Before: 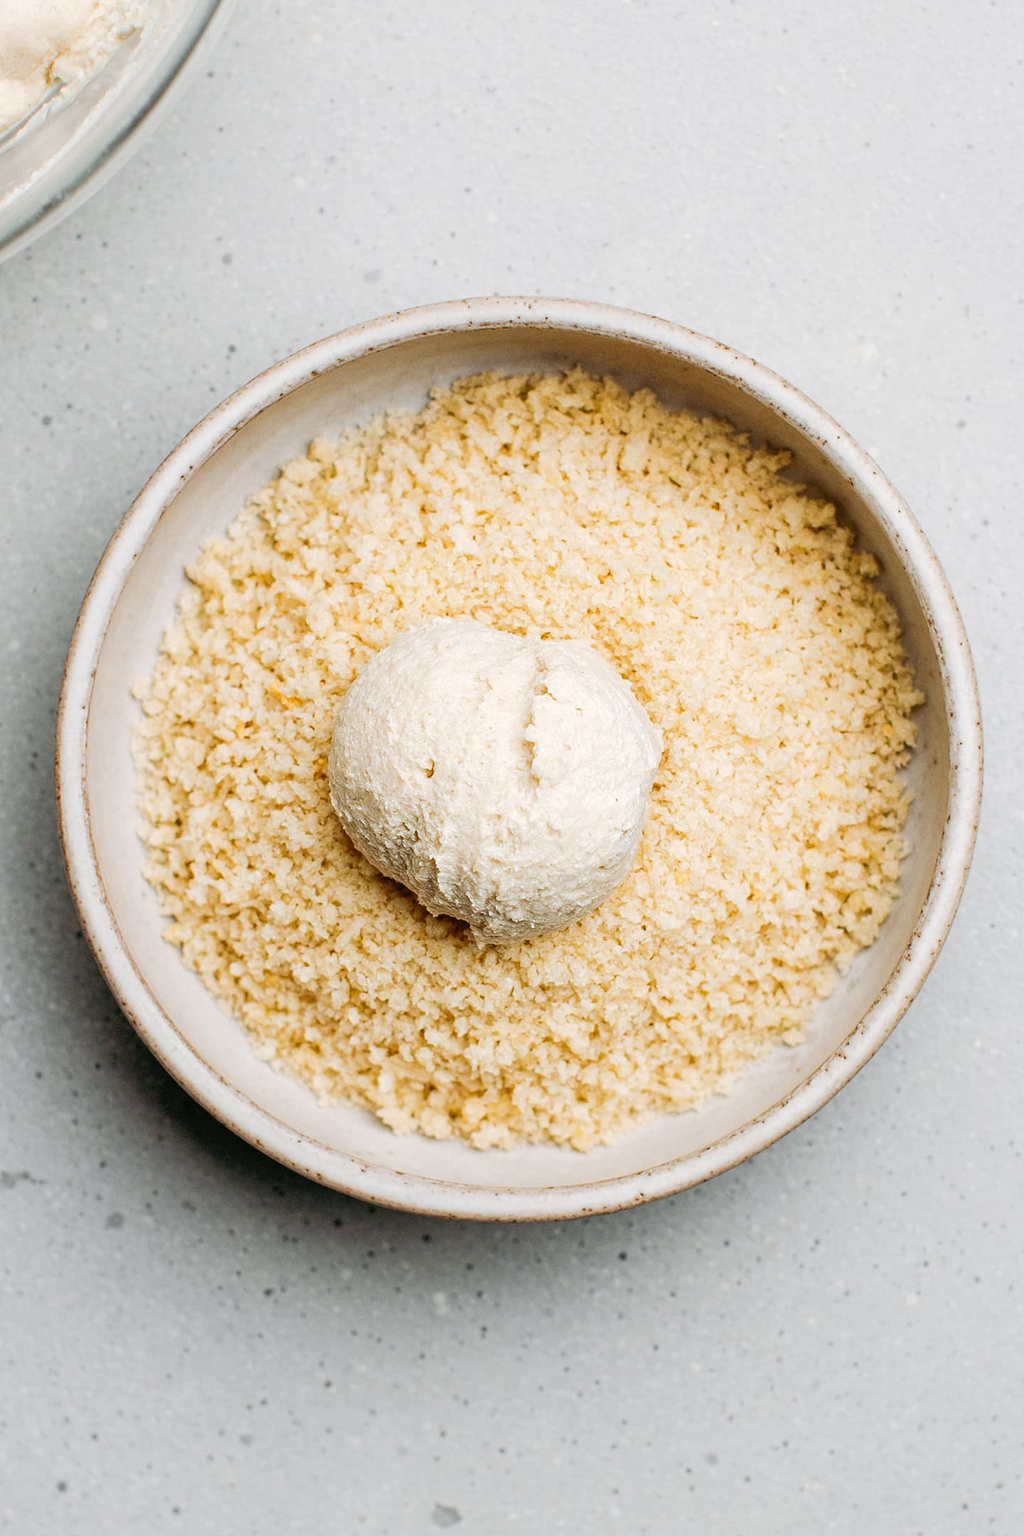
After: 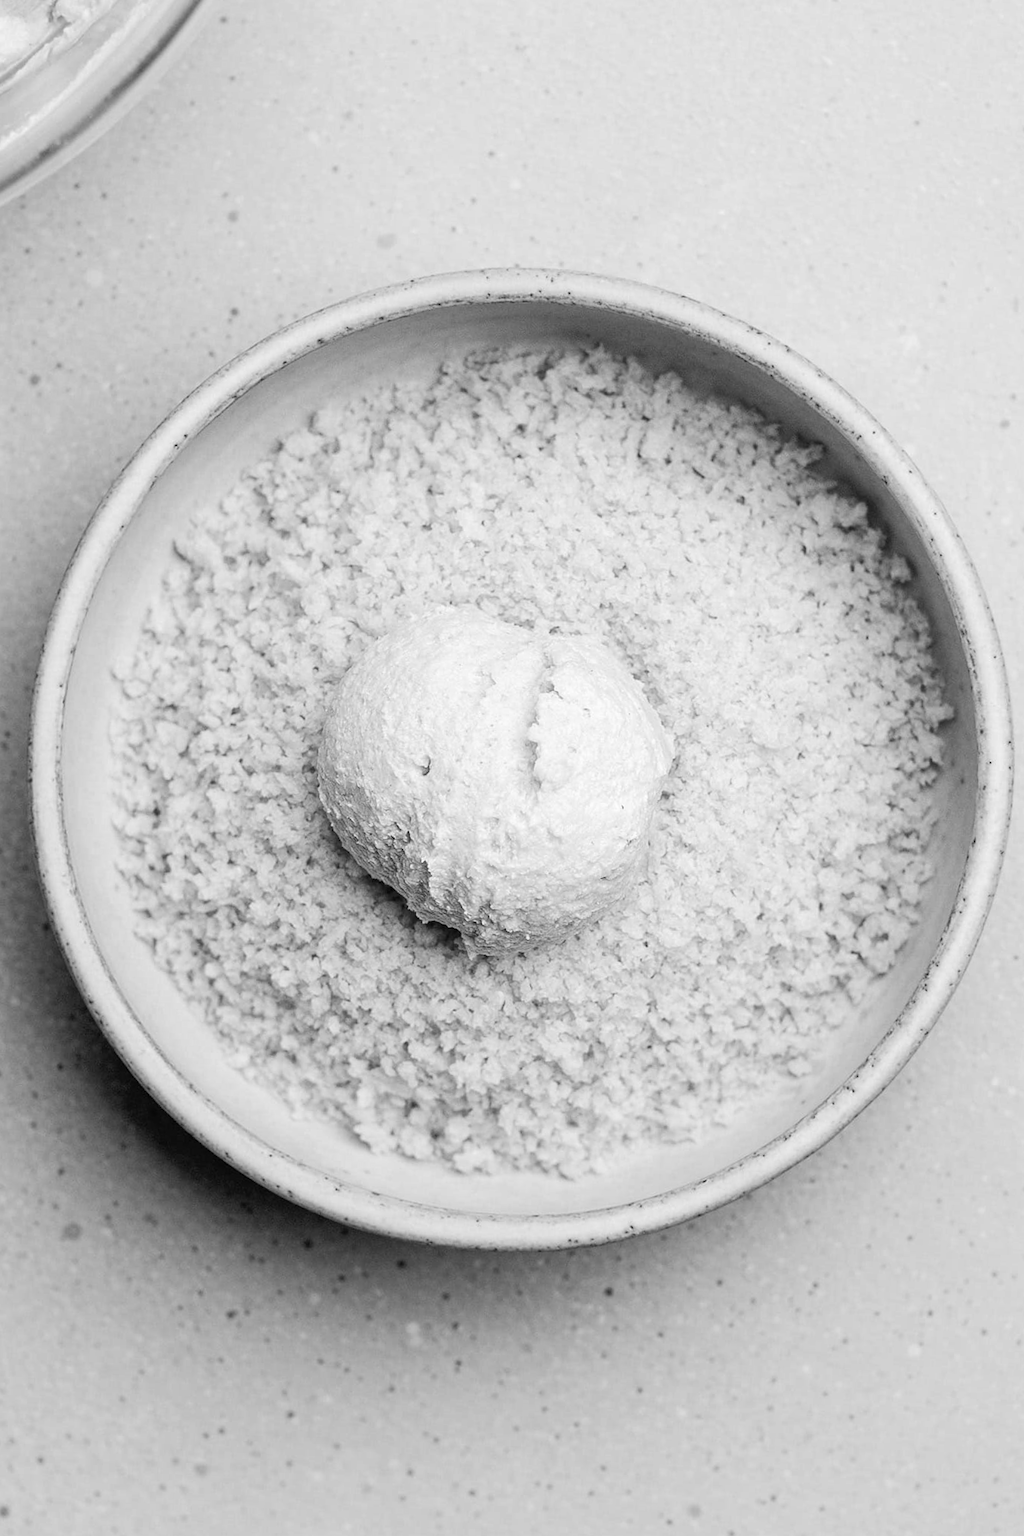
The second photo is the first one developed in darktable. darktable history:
monochrome: on, module defaults
crop and rotate: angle -2.38°
